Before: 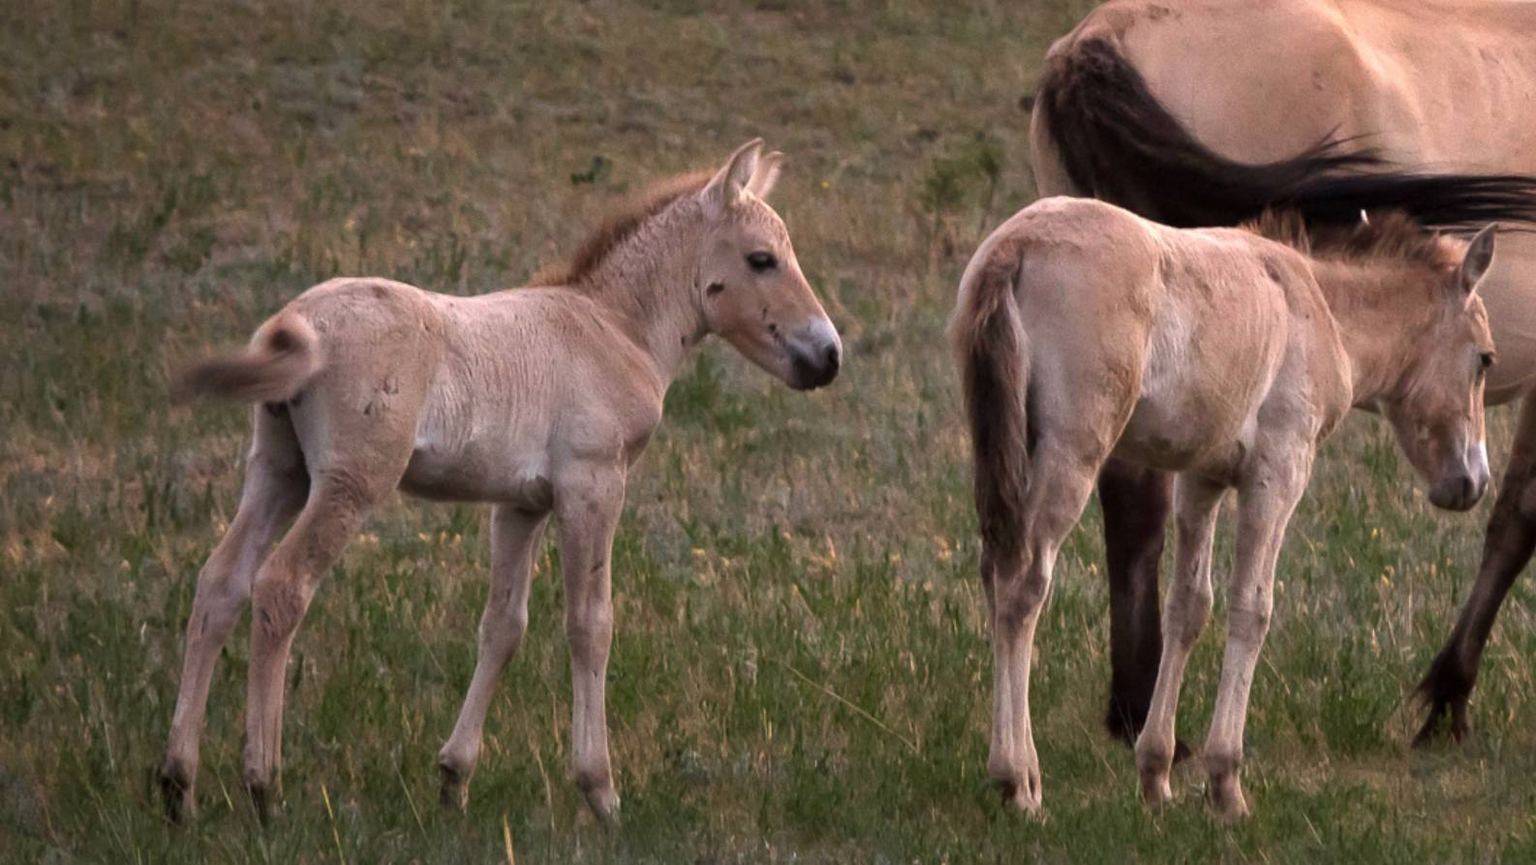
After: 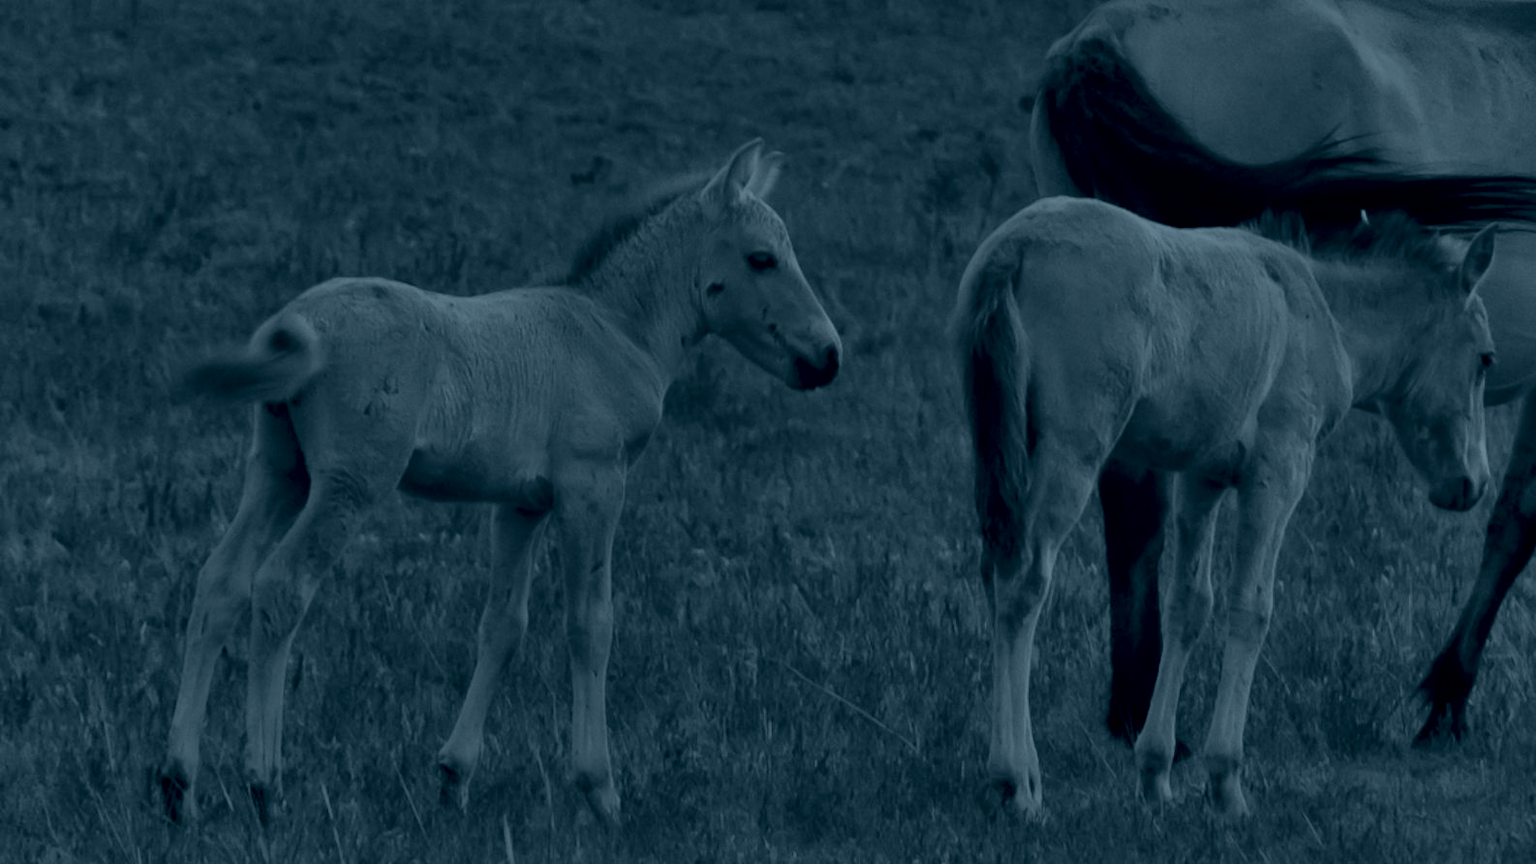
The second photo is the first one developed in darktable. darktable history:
shadows and highlights: radius 123.98, shadows 100, white point adjustment -3, highlights -100, highlights color adjustment 89.84%, soften with gaussian
colorize: hue 194.4°, saturation 29%, source mix 61.75%, lightness 3.98%, version 1
